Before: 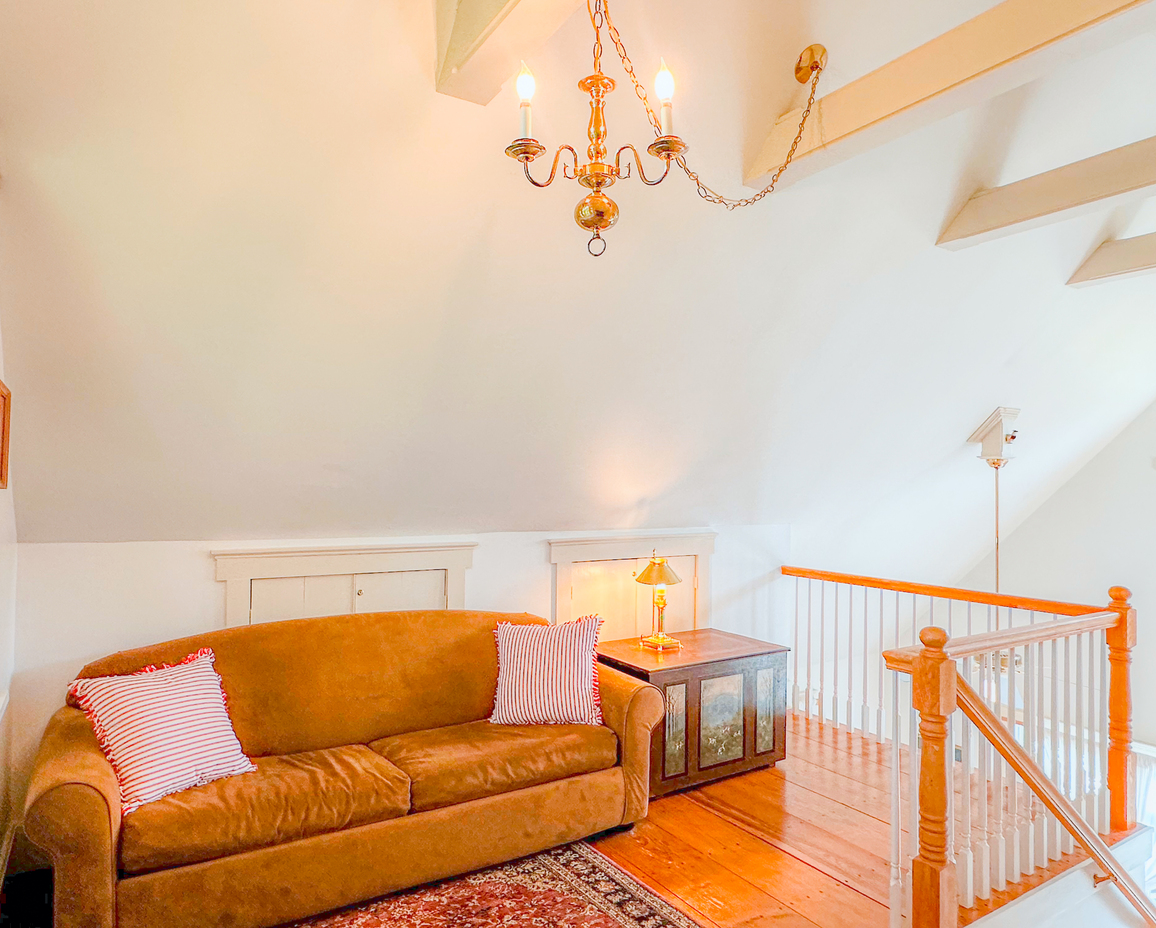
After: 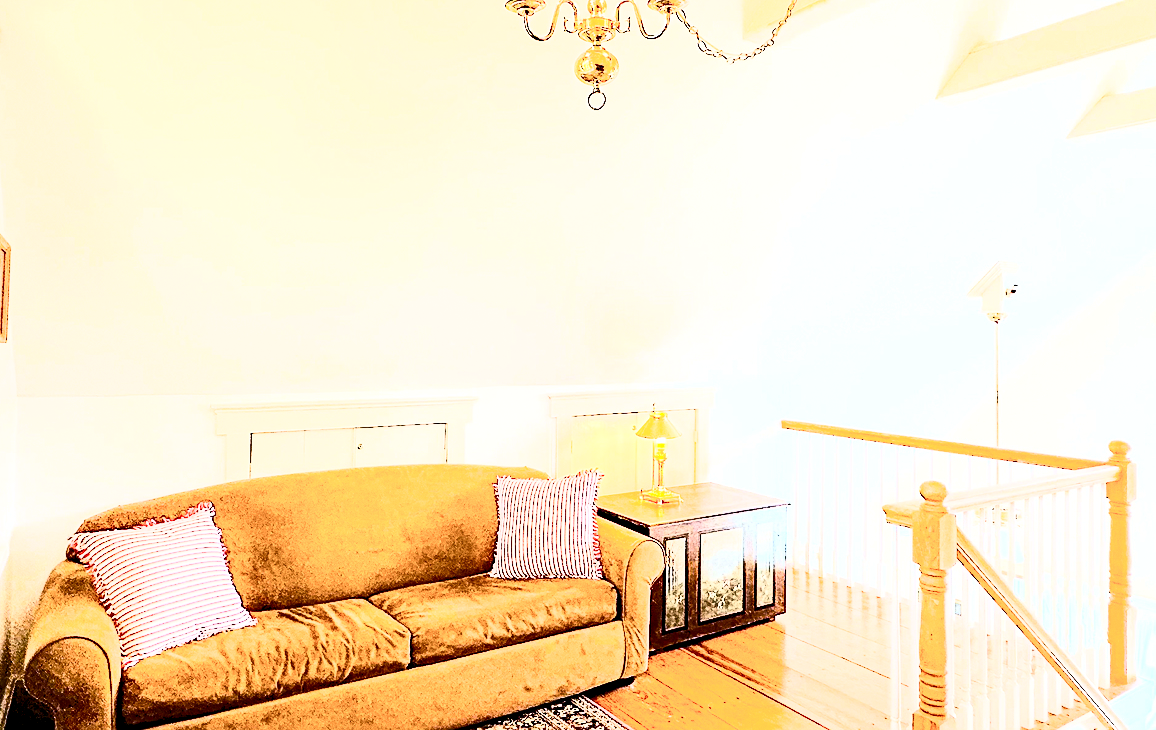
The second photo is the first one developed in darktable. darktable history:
rgb levels: levels [[0.034, 0.472, 0.904], [0, 0.5, 1], [0, 0.5, 1]]
contrast brightness saturation: contrast 0.93, brightness 0.2
grain: coarseness 11.82 ISO, strength 36.67%, mid-tones bias 74.17%
sharpen: on, module defaults
exposure: black level correction 0, exposure 0.5 EV, compensate highlight preservation false
crop and rotate: top 15.774%, bottom 5.506%
